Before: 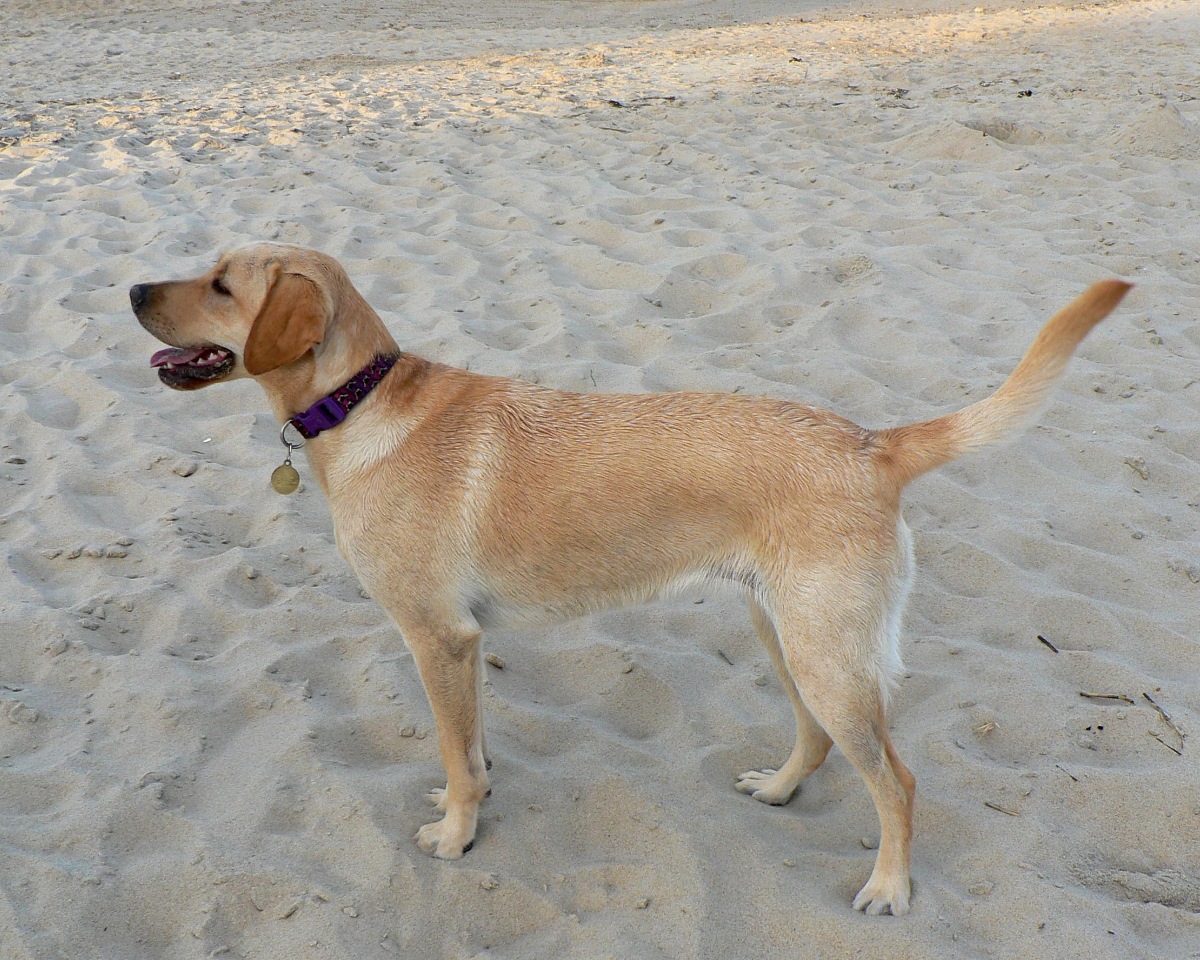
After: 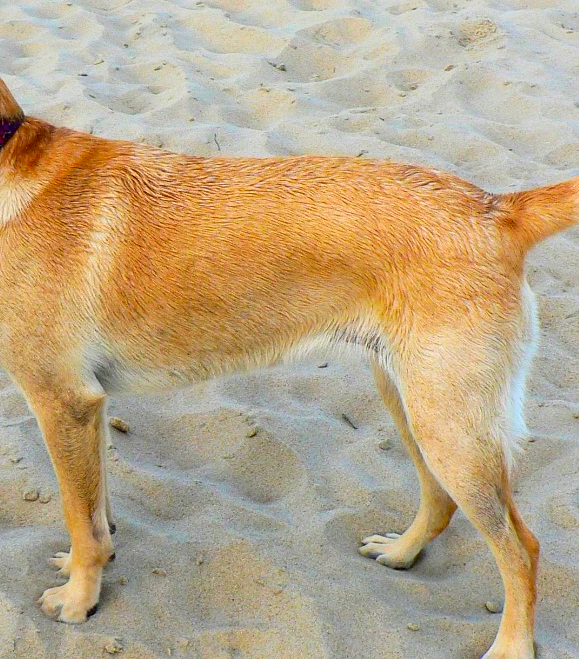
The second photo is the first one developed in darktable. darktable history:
crop: left 31.379%, top 24.658%, right 20.326%, bottom 6.628%
color balance rgb: perceptual saturation grading › global saturation 25%, global vibrance 10%
contrast brightness saturation: contrast 0.26, brightness 0.02, saturation 0.87
color zones: curves: ch1 [(0, 0.469) (0.001, 0.469) (0.12, 0.446) (0.248, 0.469) (0.5, 0.5) (0.748, 0.5) (0.999, 0.469) (1, 0.469)]
